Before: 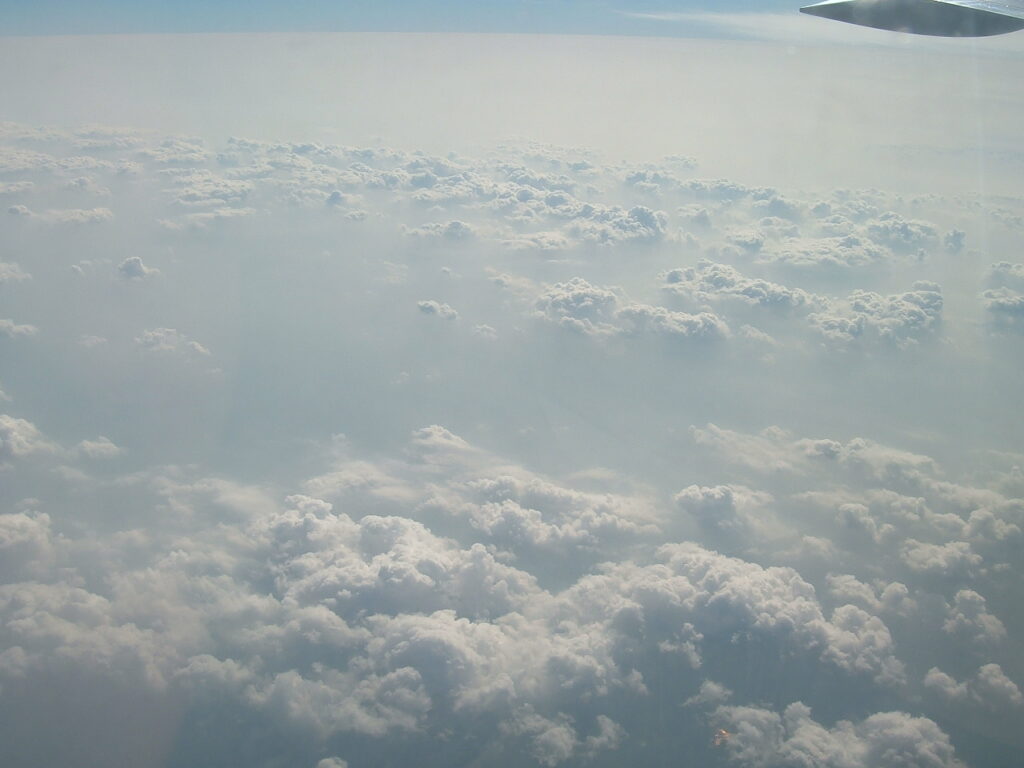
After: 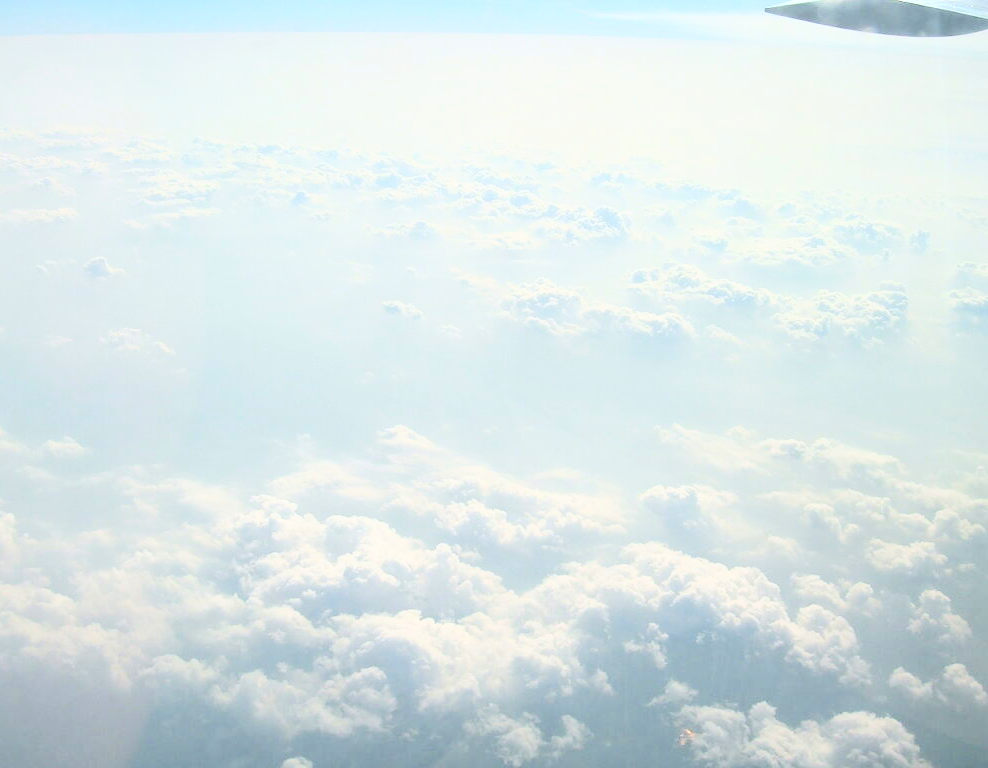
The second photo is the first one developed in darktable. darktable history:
base curve: curves: ch0 [(0, 0) (0.007, 0.004) (0.027, 0.03) (0.046, 0.07) (0.207, 0.54) (0.442, 0.872) (0.673, 0.972) (1, 1)]
crop and rotate: left 3.473%
